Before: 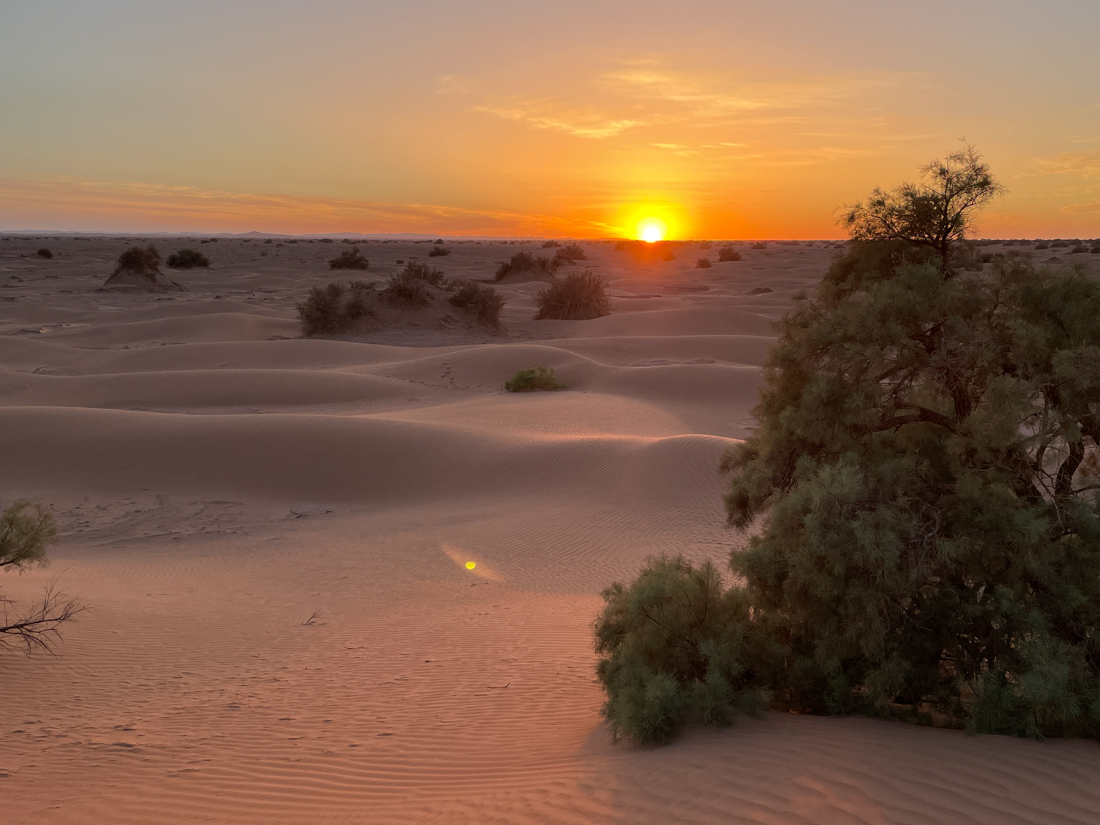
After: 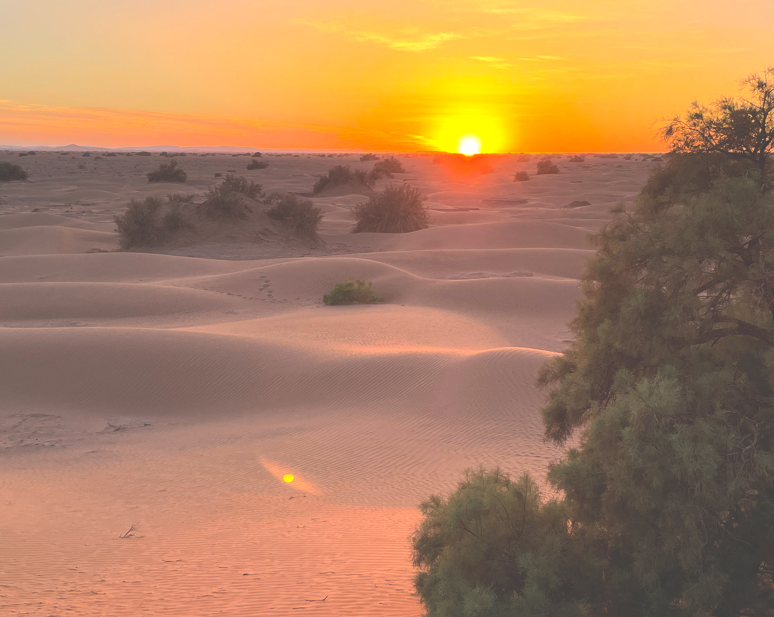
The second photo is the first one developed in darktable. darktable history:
exposure: black level correction -0.03, compensate highlight preservation false
contrast brightness saturation: contrast 0.065, brightness 0.173, saturation 0.412
crop and rotate: left 16.609%, top 10.652%, right 12.998%, bottom 14.492%
tone equalizer: -8 EV -0.391 EV, -7 EV -0.379 EV, -6 EV -0.308 EV, -5 EV -0.197 EV, -3 EV 0.243 EV, -2 EV 0.335 EV, -1 EV 0.382 EV, +0 EV 0.398 EV, edges refinement/feathering 500, mask exposure compensation -1.57 EV, preserve details no
